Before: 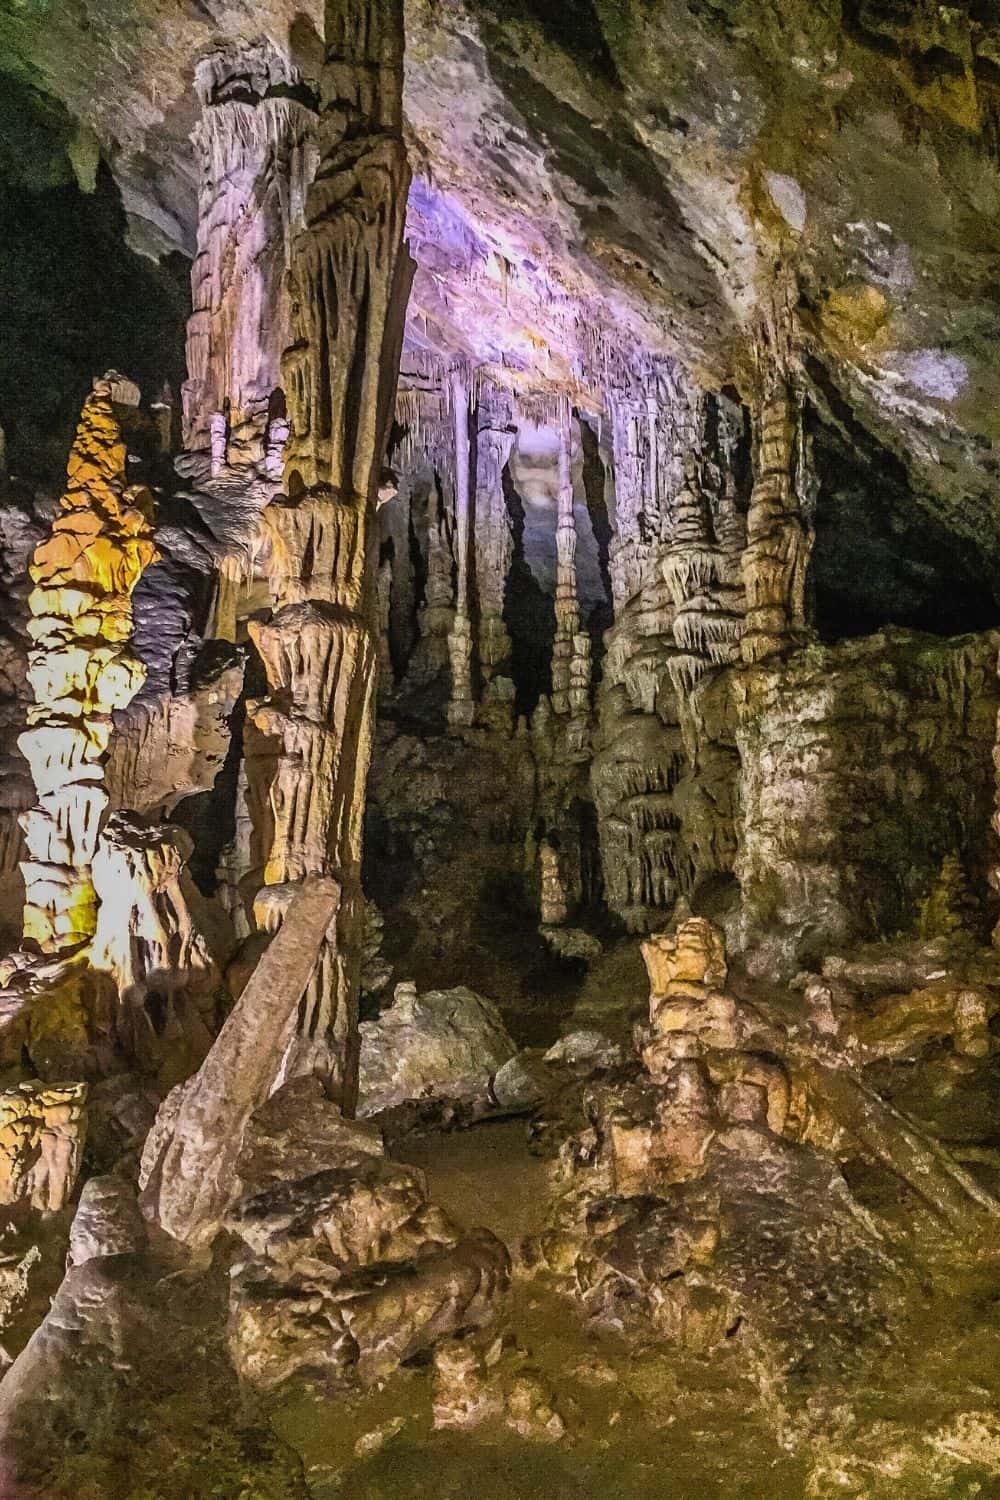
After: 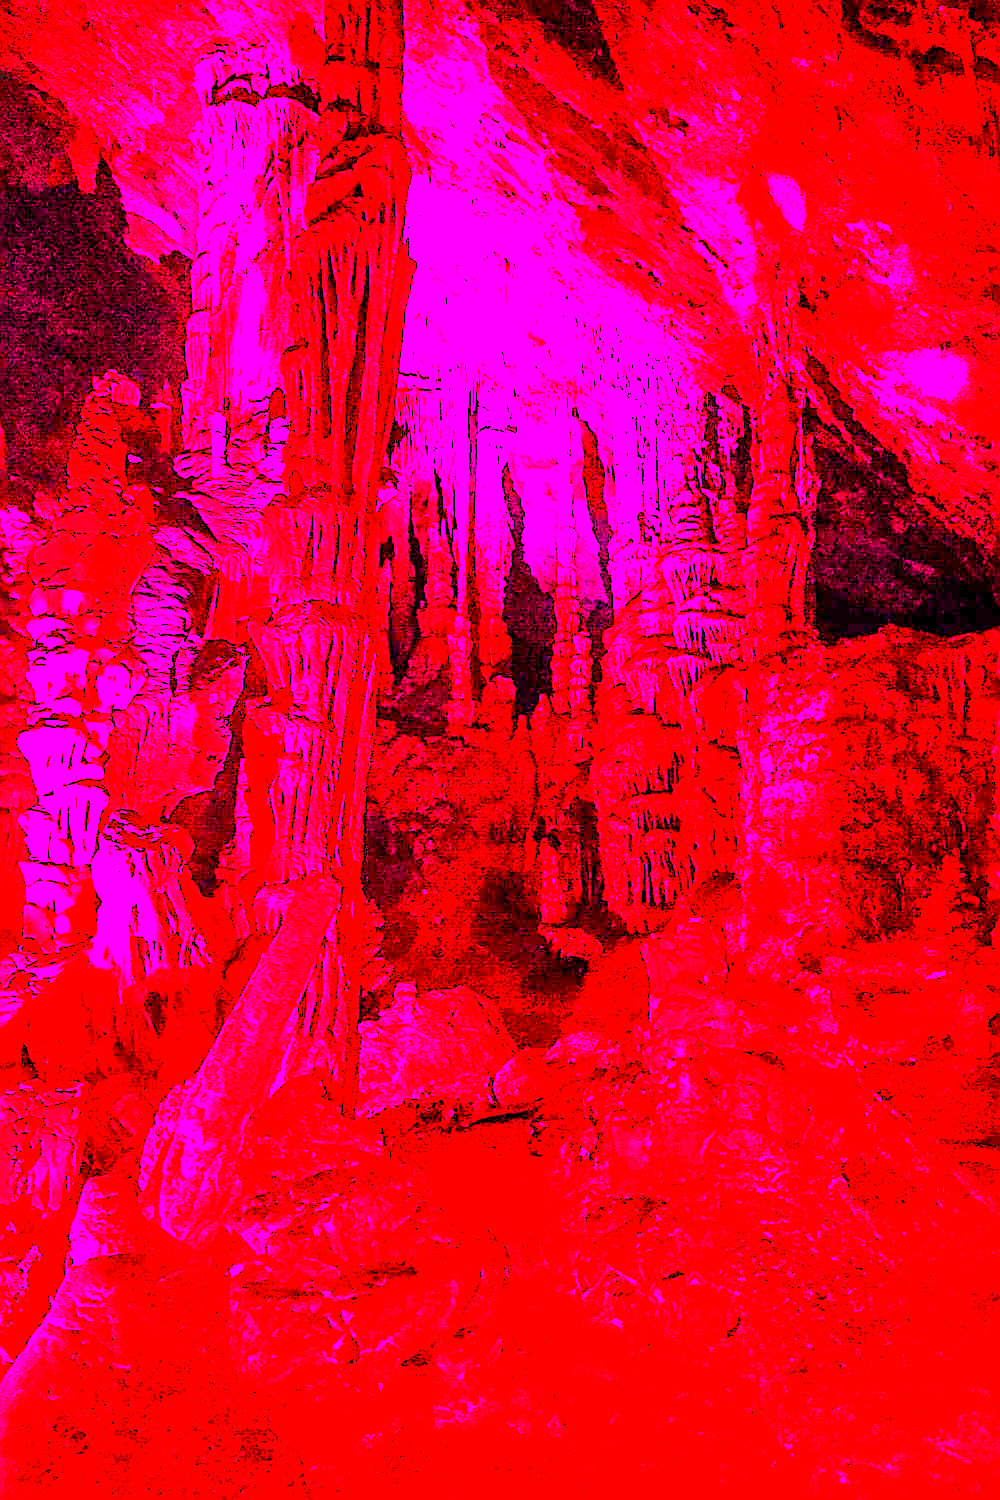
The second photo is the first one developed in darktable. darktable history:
levels: levels [0.018, 0.493, 1]
exposure: black level correction 0.002, exposure 0.15 EV, compensate highlight preservation false
white balance: red 2.12, blue 1.549
color contrast: green-magenta contrast 1.69, blue-yellow contrast 1.49
sharpen: radius 1.685, amount 1.294
raw denoise: noise threshold 0.014, x [[0, 0.25, 0.5, 0.75, 1] ×4]
velvia: strength 74%
color correction: saturation 1.8
vibrance: vibrance 78%
color zones: curves: ch0 [(0, 0.5) (0.143, 0.5) (0.286, 0.456) (0.429, 0.5) (0.571, 0.5) (0.714, 0.5) (0.857, 0.5) (1, 0.5)]; ch1 [(0, 0.5) (0.143, 0.5) (0.286, 0.422) (0.429, 0.5) (0.571, 0.5) (0.714, 0.5) (0.857, 0.5) (1, 0.5)]
contrast brightness saturation: contrast 0.03, brightness 0.06, saturation 0.13
